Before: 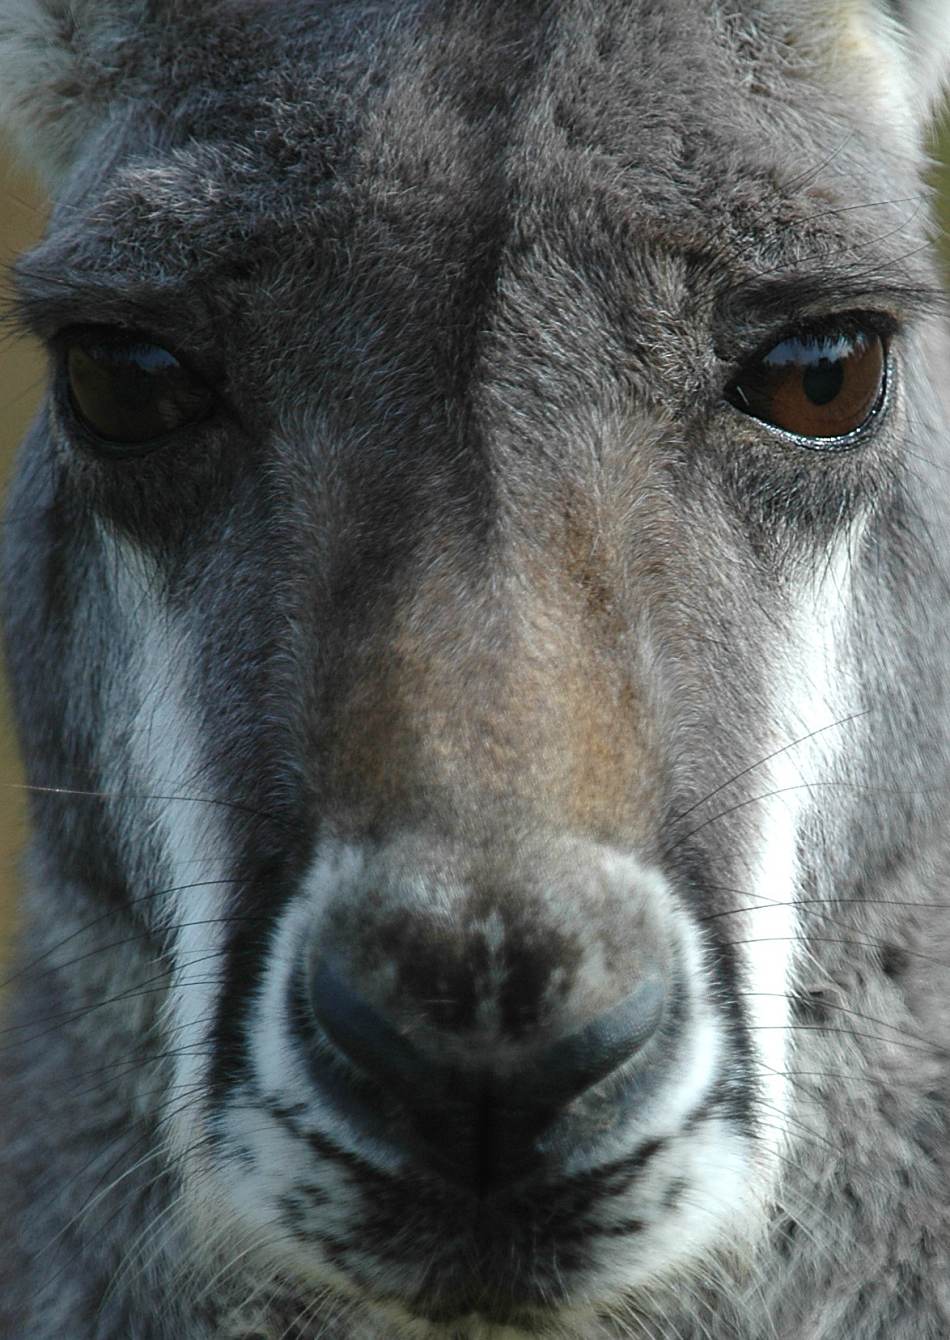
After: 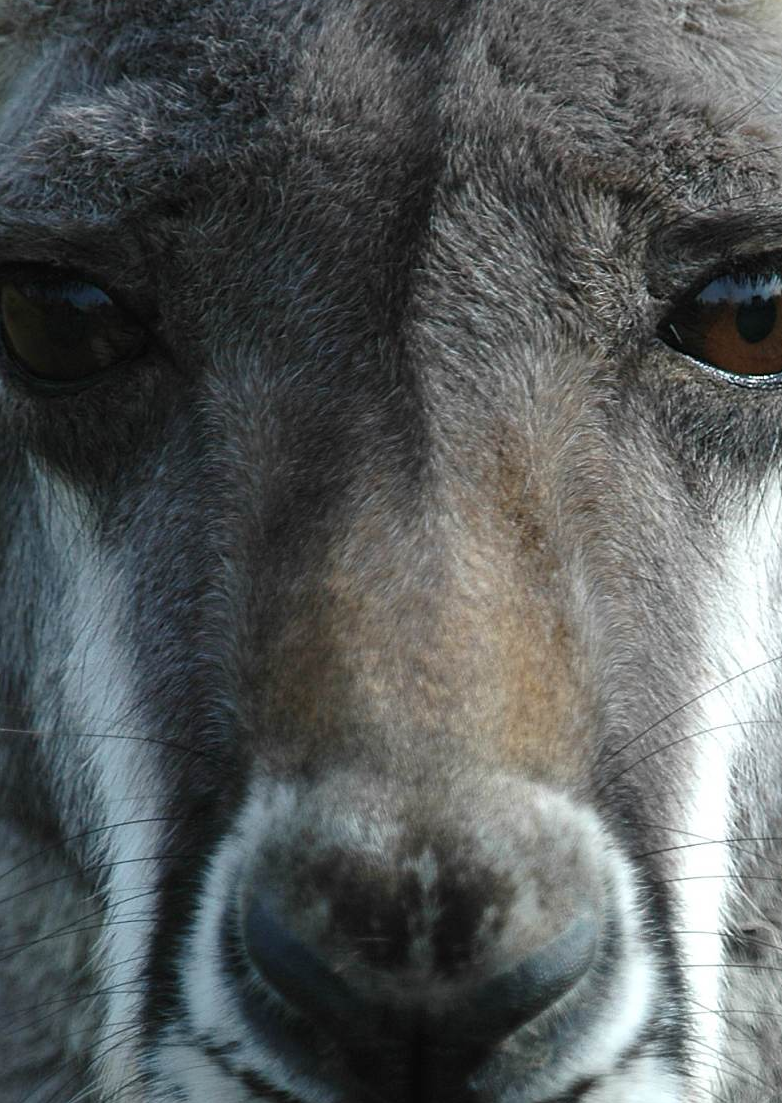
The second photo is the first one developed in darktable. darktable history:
crop and rotate: left 7.163%, top 4.671%, right 10.515%, bottom 12.974%
tone equalizer: on, module defaults
